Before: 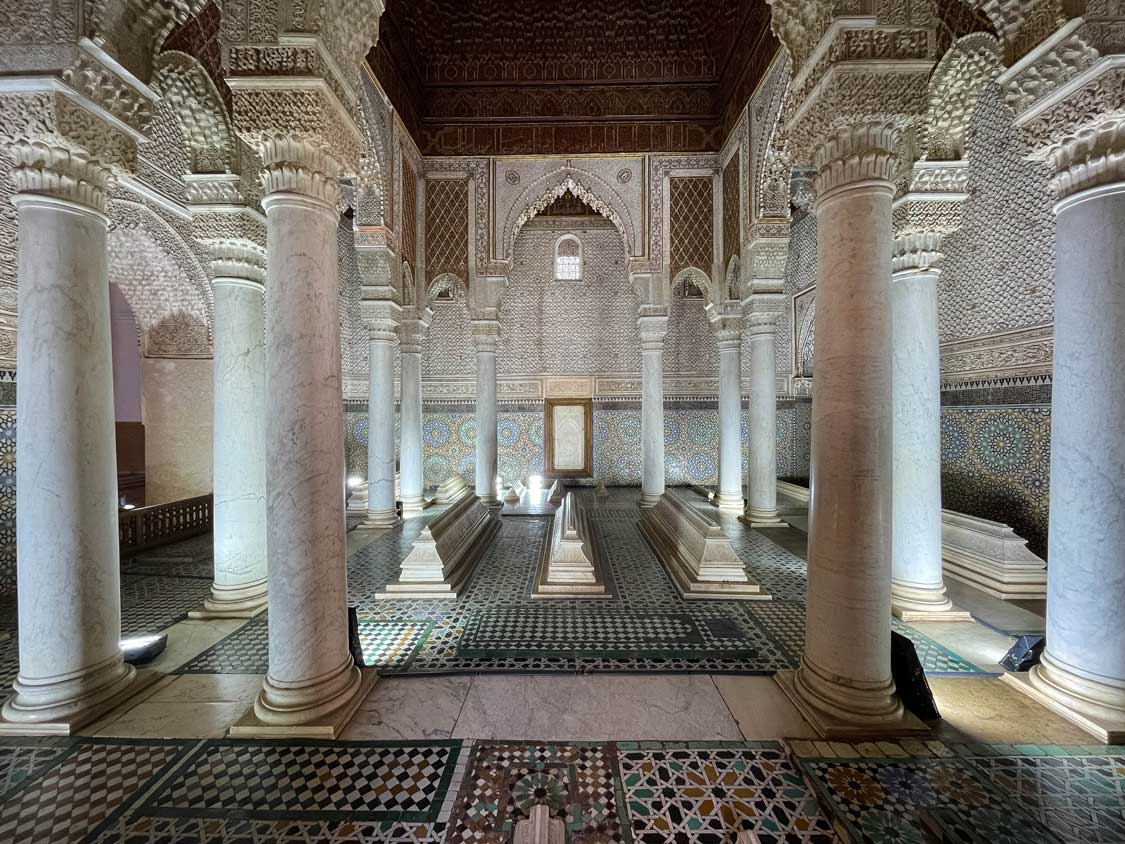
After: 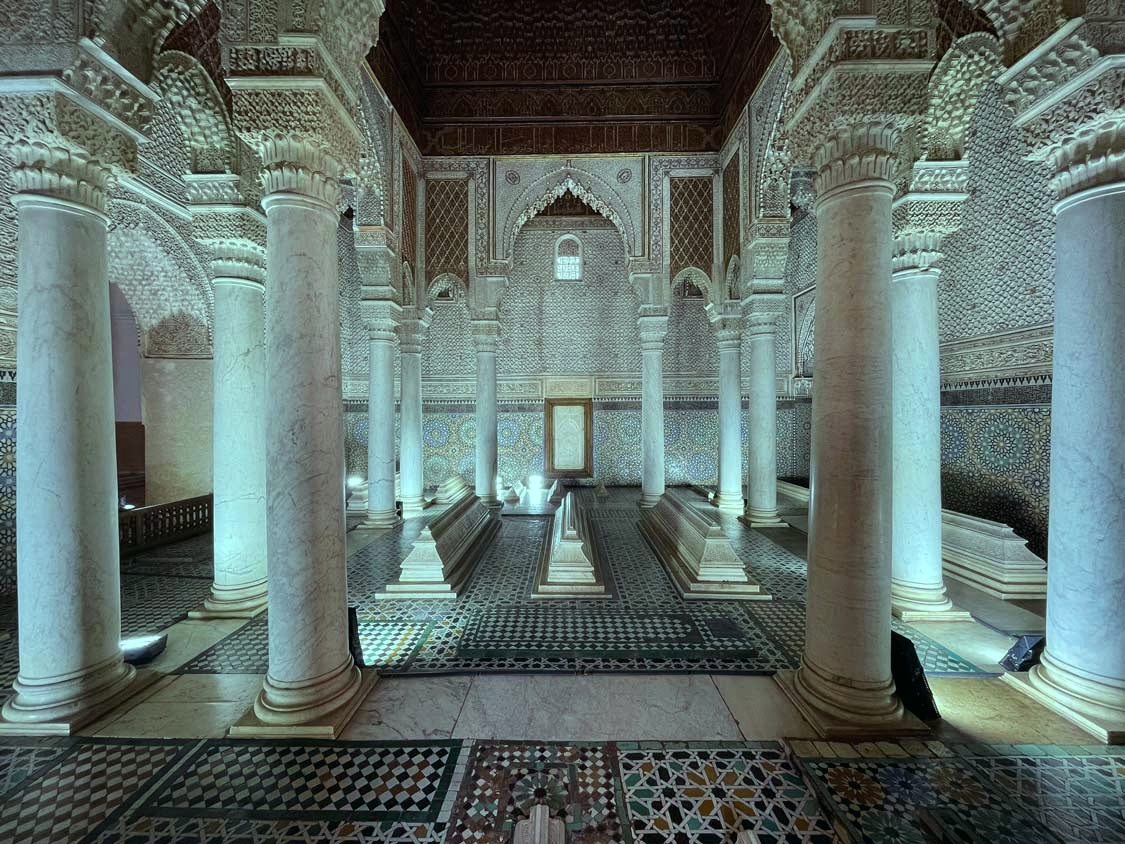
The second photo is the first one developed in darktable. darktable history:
color balance: mode lift, gamma, gain (sRGB), lift [0.997, 0.979, 1.021, 1.011], gamma [1, 1.084, 0.916, 0.998], gain [1, 0.87, 1.13, 1.101], contrast 4.55%, contrast fulcrum 38.24%, output saturation 104.09%
exposure: exposure -0.293 EV, compensate highlight preservation false
